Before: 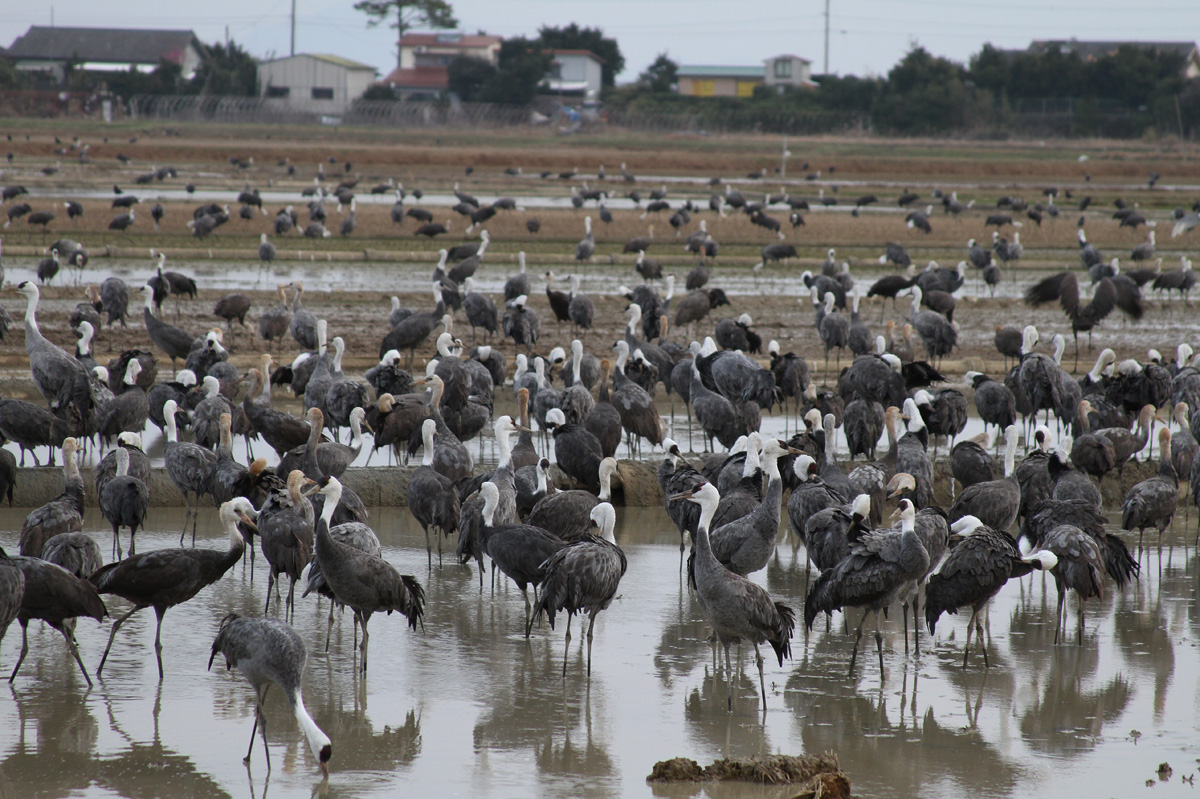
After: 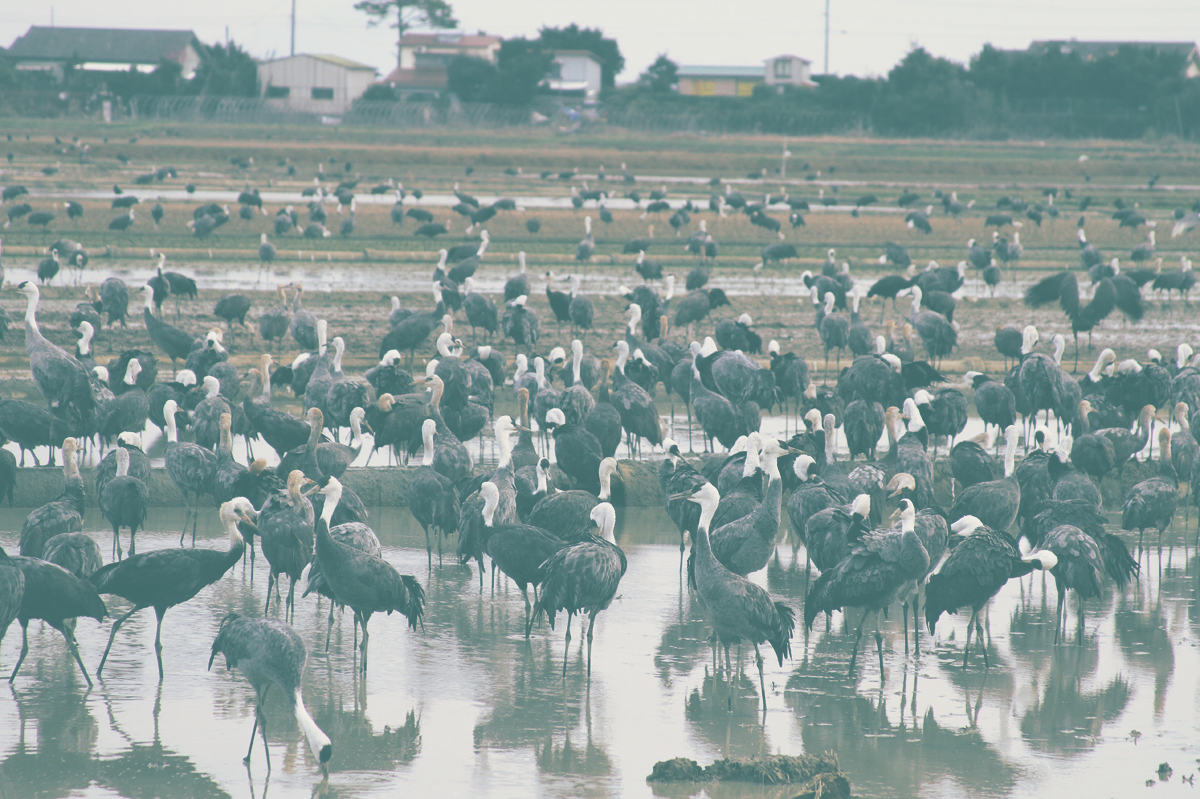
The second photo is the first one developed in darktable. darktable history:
exposure: black level correction -0.087, compensate highlight preservation false
split-toning: shadows › hue 186.43°, highlights › hue 49.29°, compress 30.29%
base curve: curves: ch0 [(0, 0) (0.088, 0.125) (0.176, 0.251) (0.354, 0.501) (0.613, 0.749) (1, 0.877)], preserve colors none
